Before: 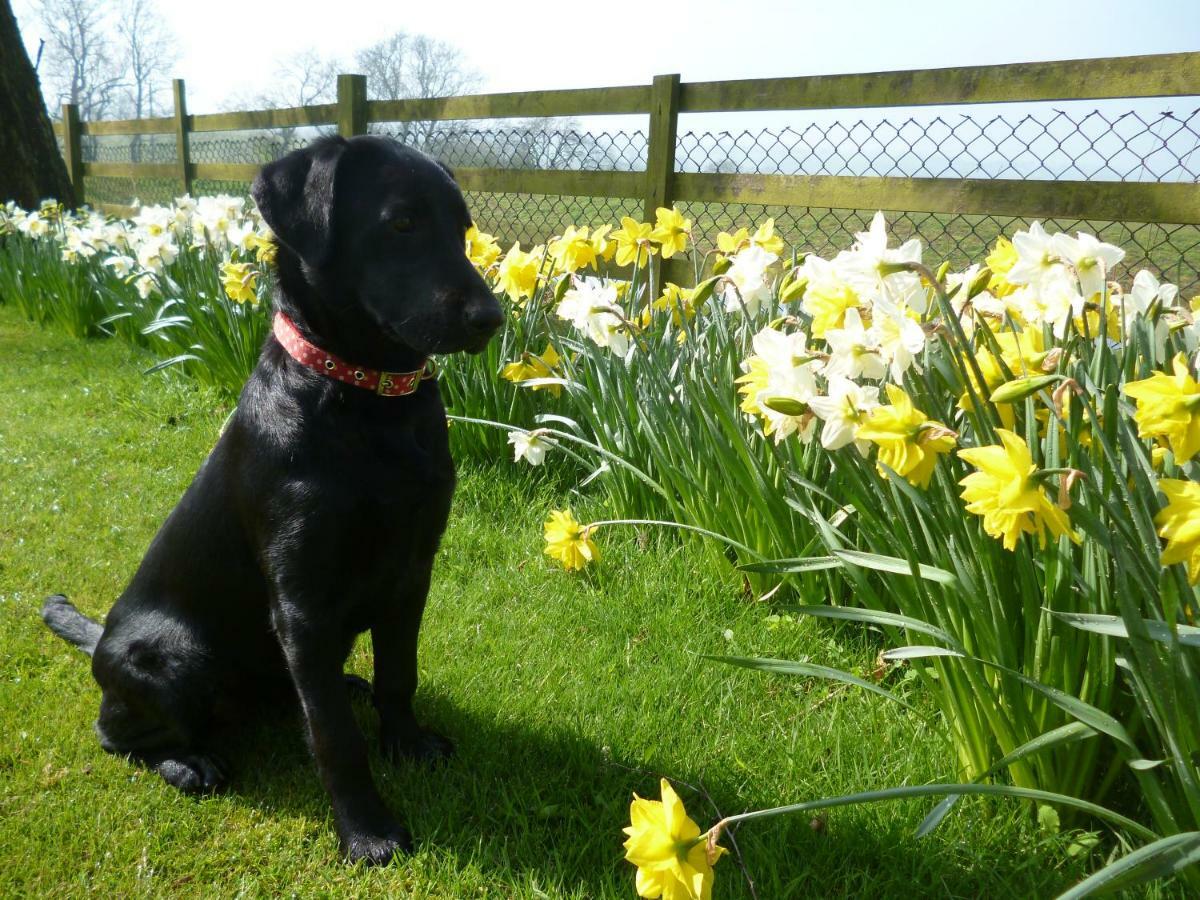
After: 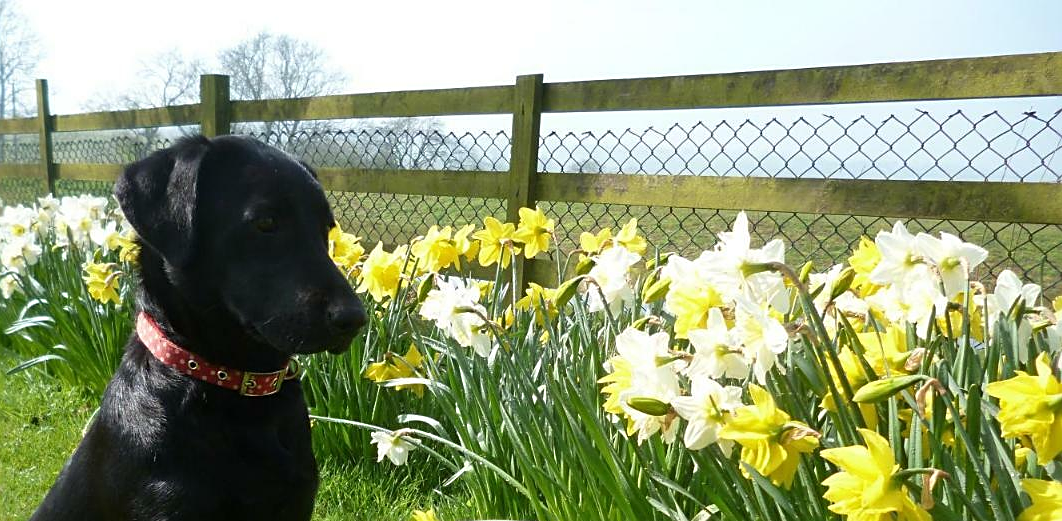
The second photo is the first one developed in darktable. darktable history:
sharpen: on, module defaults
crop and rotate: left 11.497%, bottom 42.048%
